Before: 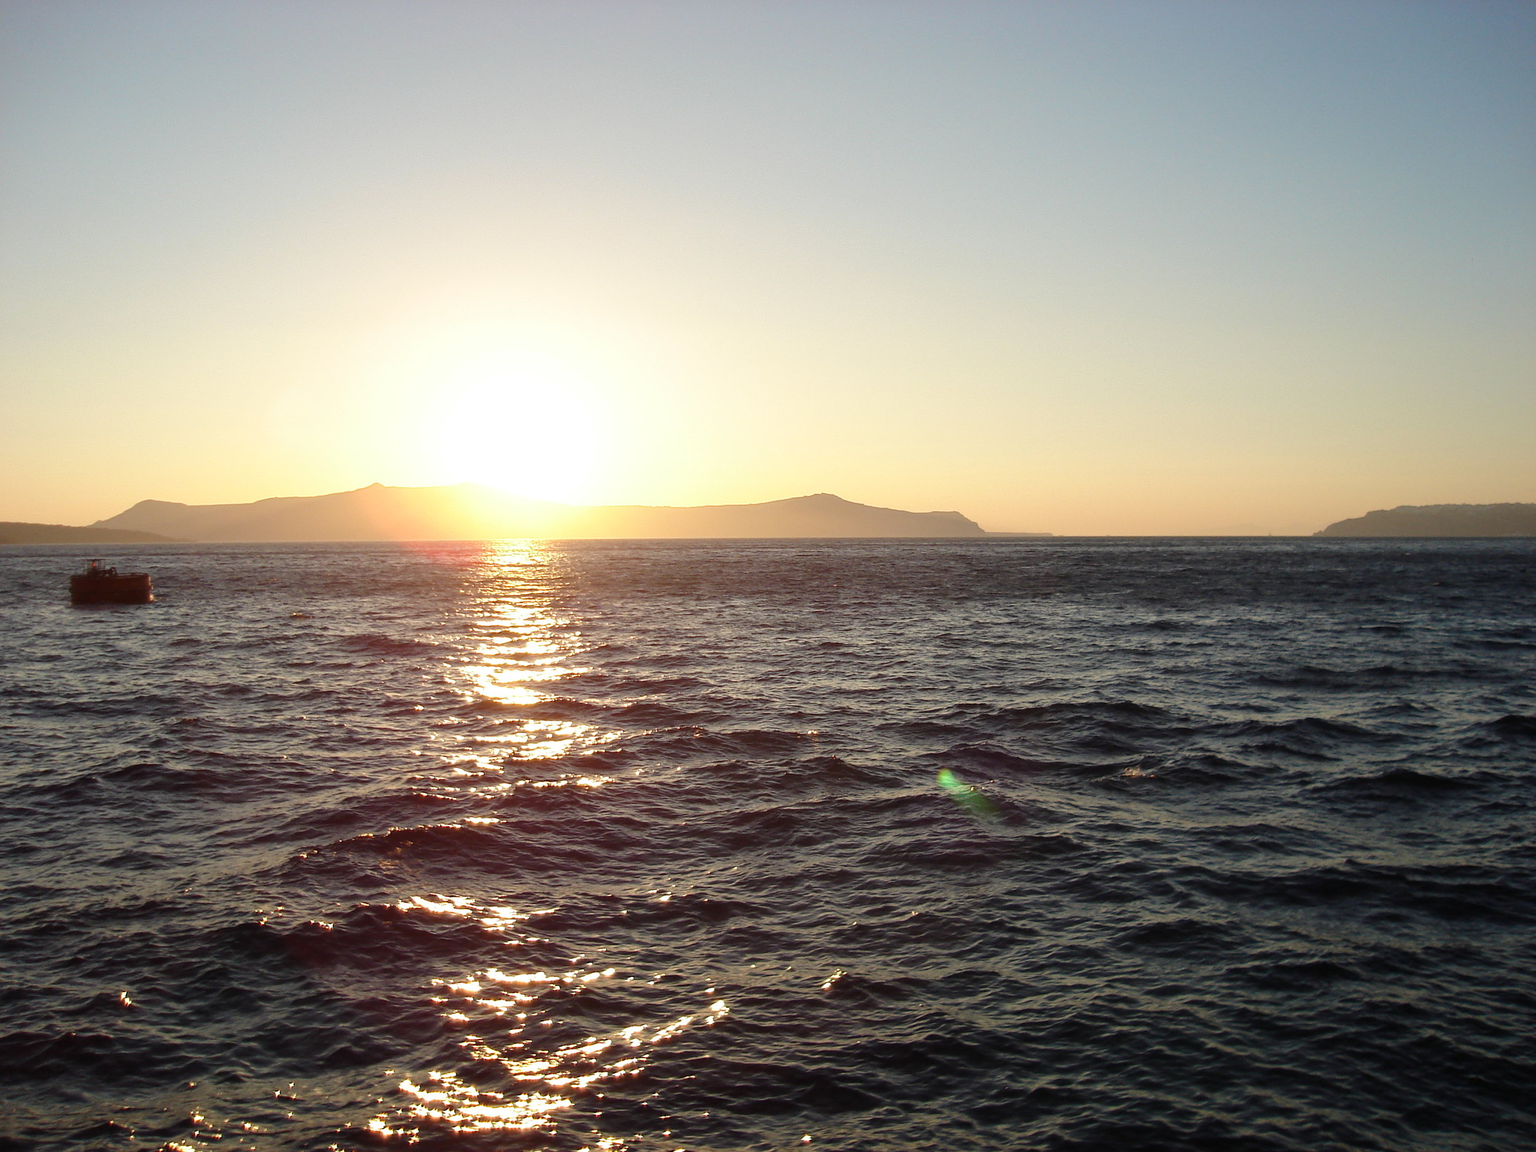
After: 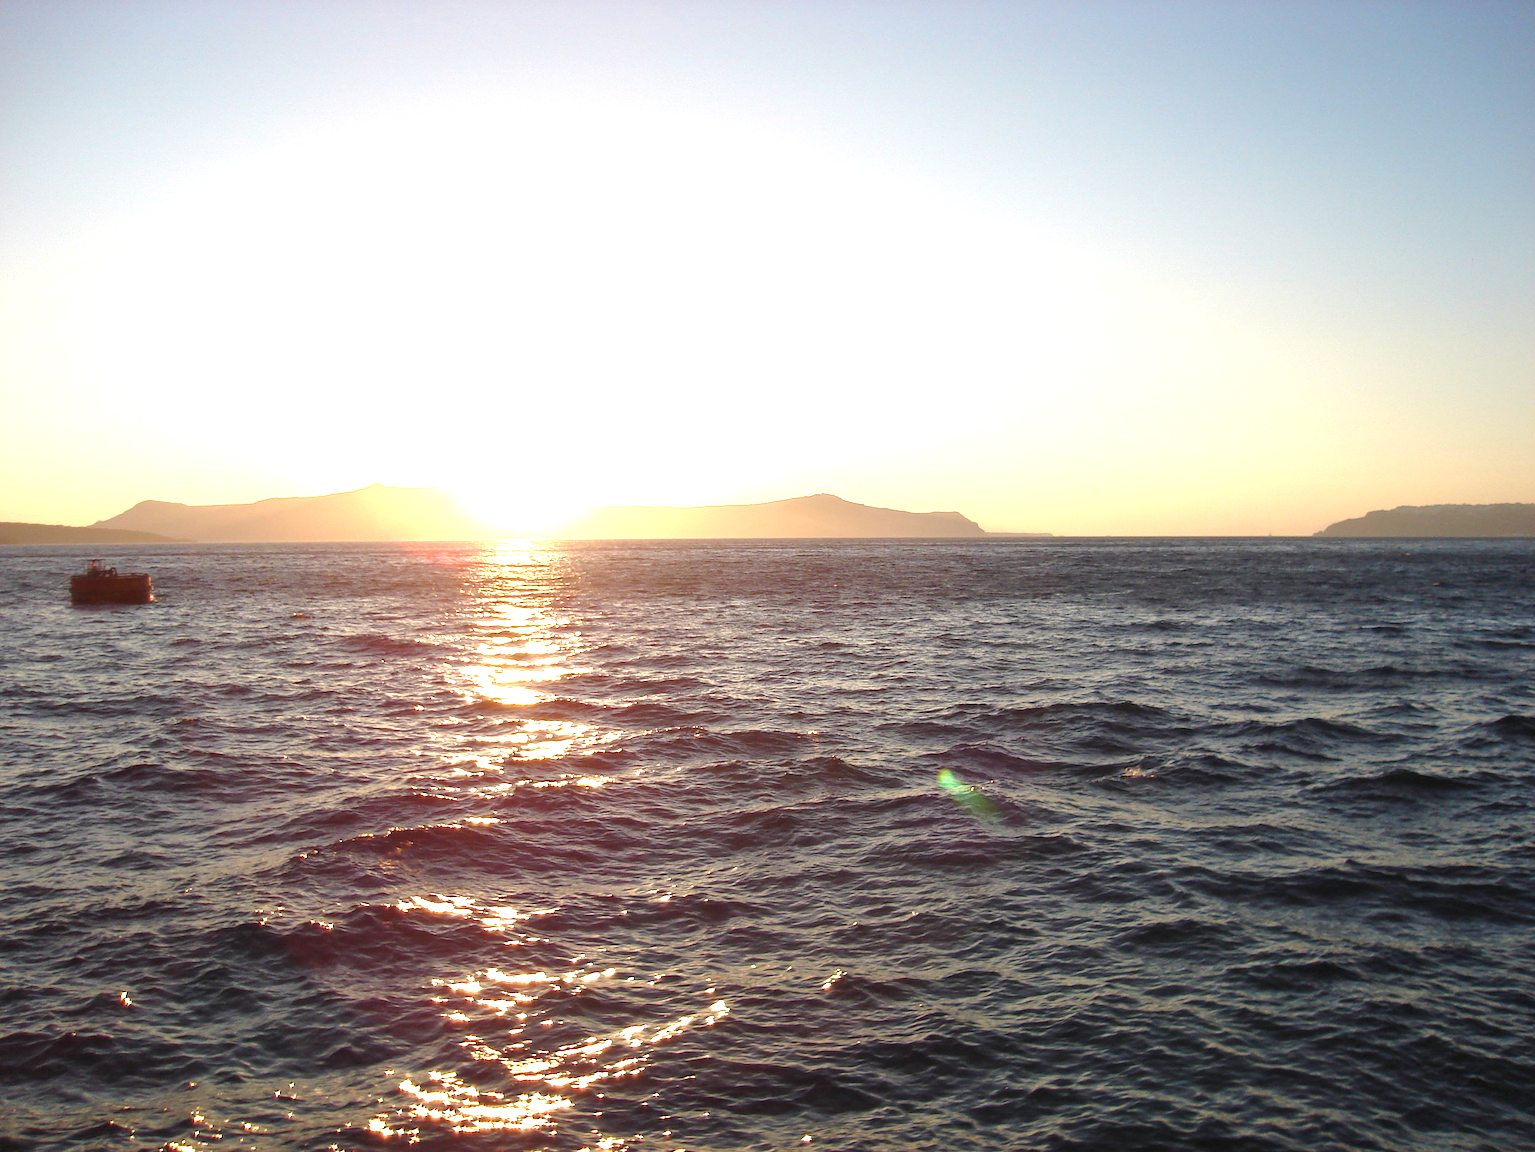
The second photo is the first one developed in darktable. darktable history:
exposure: black level correction 0, exposure 1.1 EV, compensate exposure bias true, compensate highlight preservation false
white balance: red 1.009, blue 1.027
tone equalizer: -8 EV 0.25 EV, -7 EV 0.417 EV, -6 EV 0.417 EV, -5 EV 0.25 EV, -3 EV -0.25 EV, -2 EV -0.417 EV, -1 EV -0.417 EV, +0 EV -0.25 EV, edges refinement/feathering 500, mask exposure compensation -1.57 EV, preserve details guided filter
